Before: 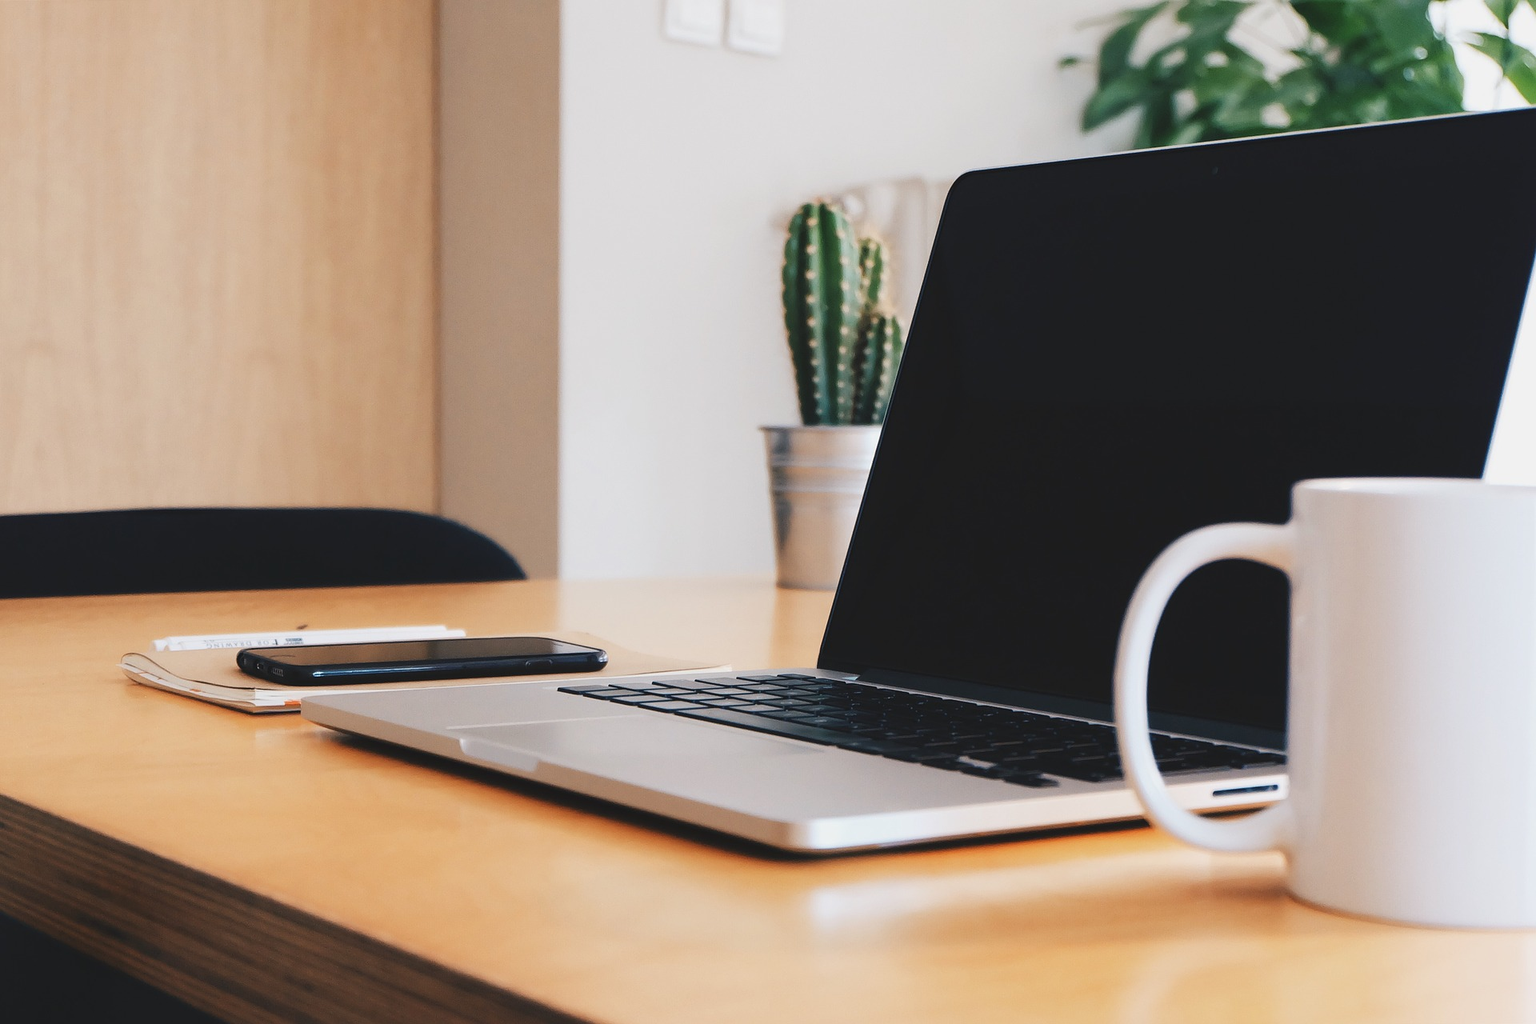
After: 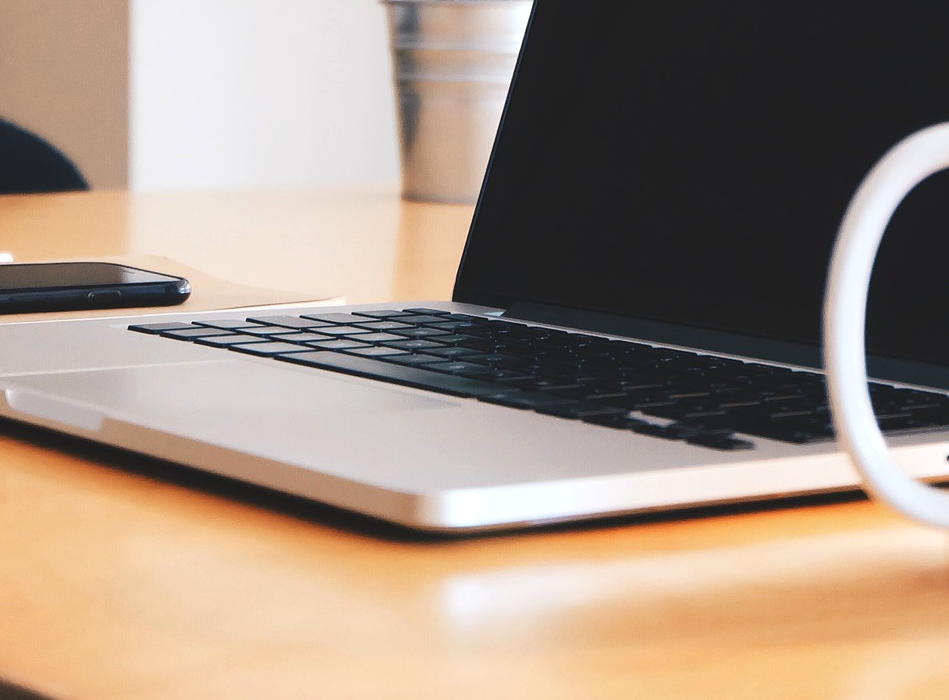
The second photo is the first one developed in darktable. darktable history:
crop: left 29.672%, top 41.786%, right 20.851%, bottom 3.487%
exposure: exposure 0.258 EV, compensate highlight preservation false
